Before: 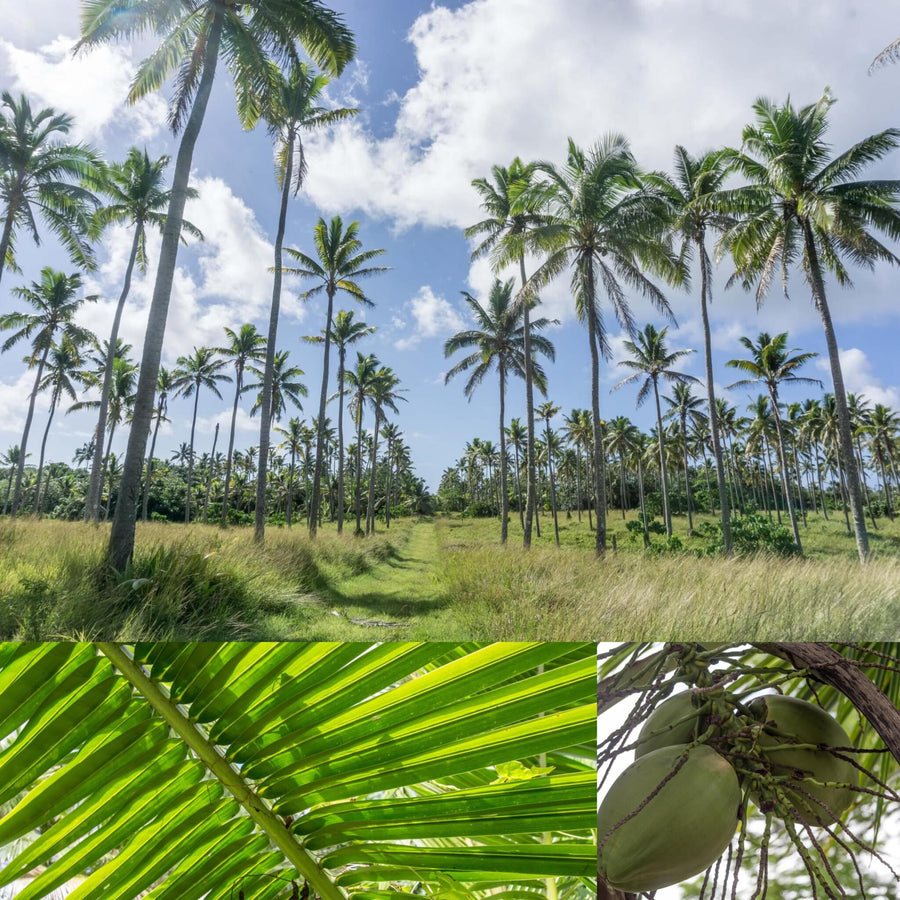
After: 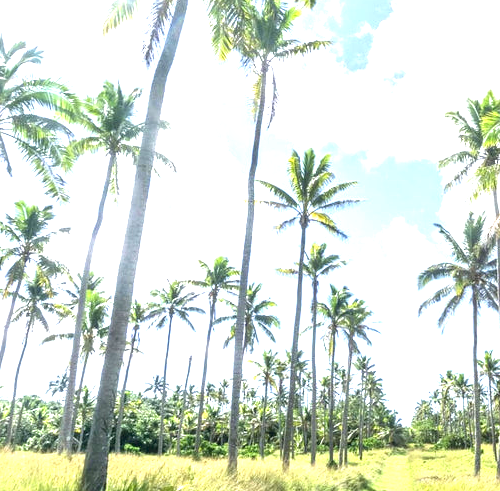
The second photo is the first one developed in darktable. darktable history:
crop and rotate: left 3.02%, top 7.641%, right 41.424%, bottom 37.793%
exposure: black level correction 0, exposure 1.745 EV, compensate highlight preservation false
